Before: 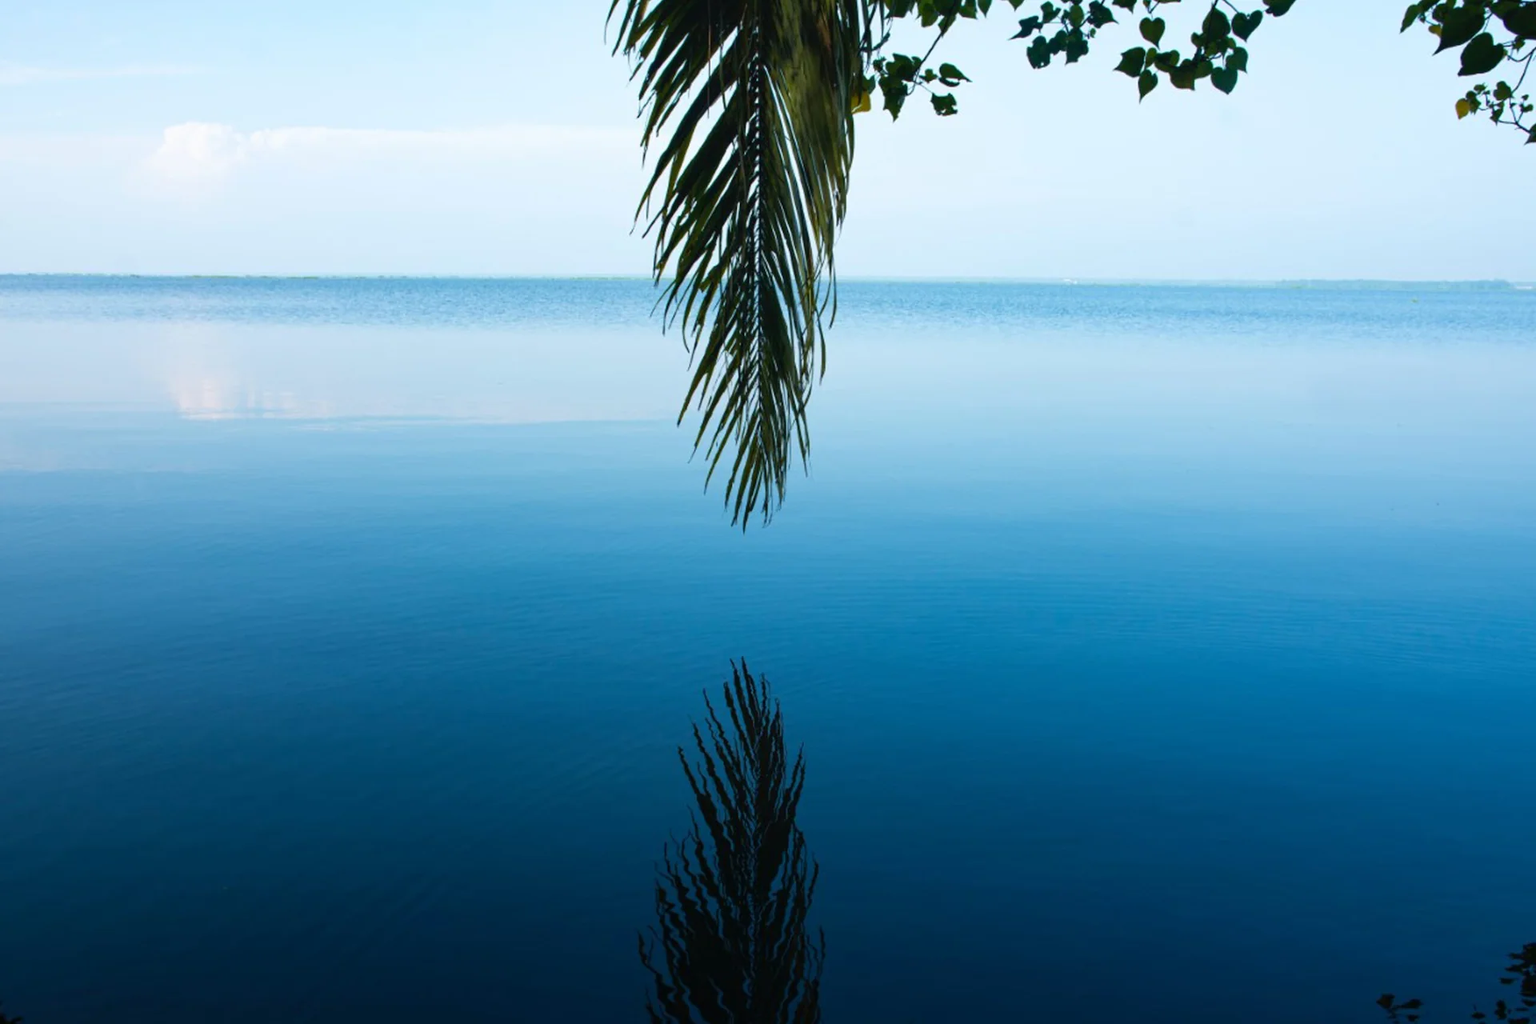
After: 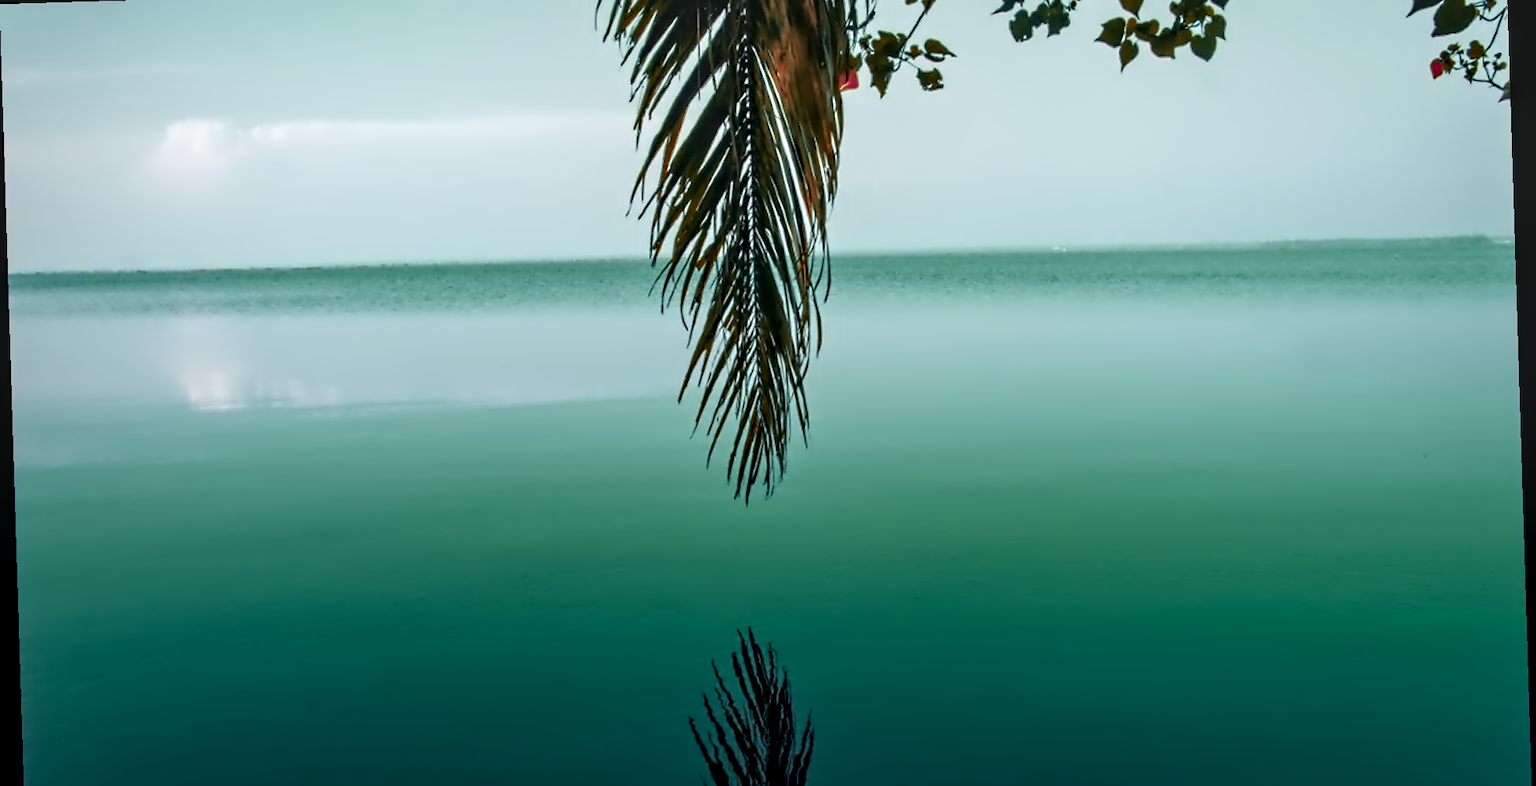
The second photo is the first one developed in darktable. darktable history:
contrast equalizer: octaves 7, y [[0.5, 0.542, 0.583, 0.625, 0.667, 0.708], [0.5 ×6], [0.5 ×6], [0, 0.033, 0.067, 0.1, 0.133, 0.167], [0, 0.05, 0.1, 0.15, 0.2, 0.25]]
crop: top 3.857%, bottom 21.132%
color zones: curves: ch0 [(0.826, 0.353)]; ch1 [(0.242, 0.647) (0.889, 0.342)]; ch2 [(0.246, 0.089) (0.969, 0.068)]
local contrast: on, module defaults
rotate and perspective: rotation -1.77°, lens shift (horizontal) 0.004, automatic cropping off
